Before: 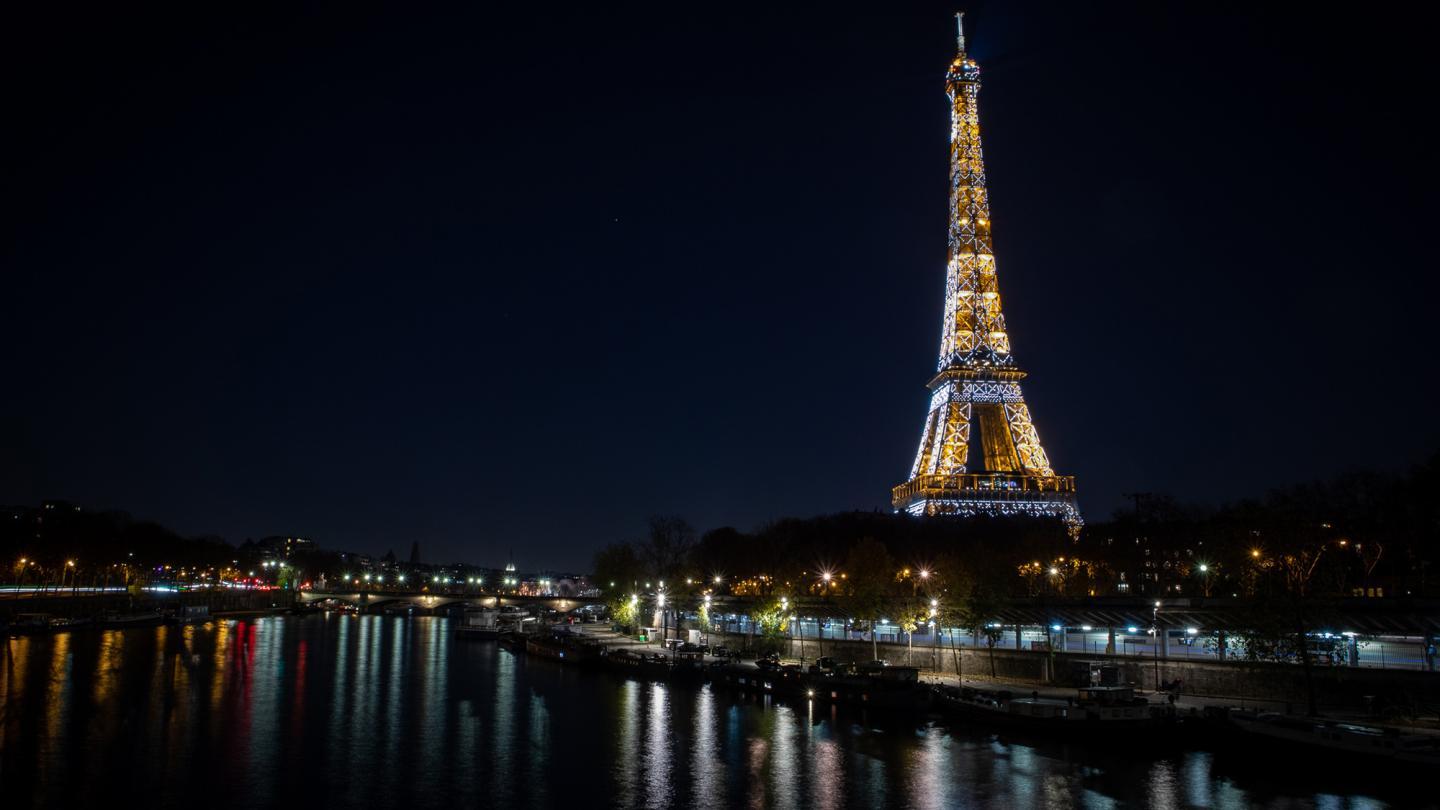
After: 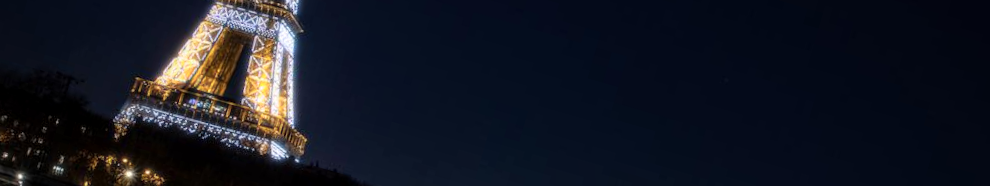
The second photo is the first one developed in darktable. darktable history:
bloom: size 0%, threshold 54.82%, strength 8.31%
local contrast: on, module defaults
crop and rotate: angle 16.12°, top 30.835%, bottom 35.653%
